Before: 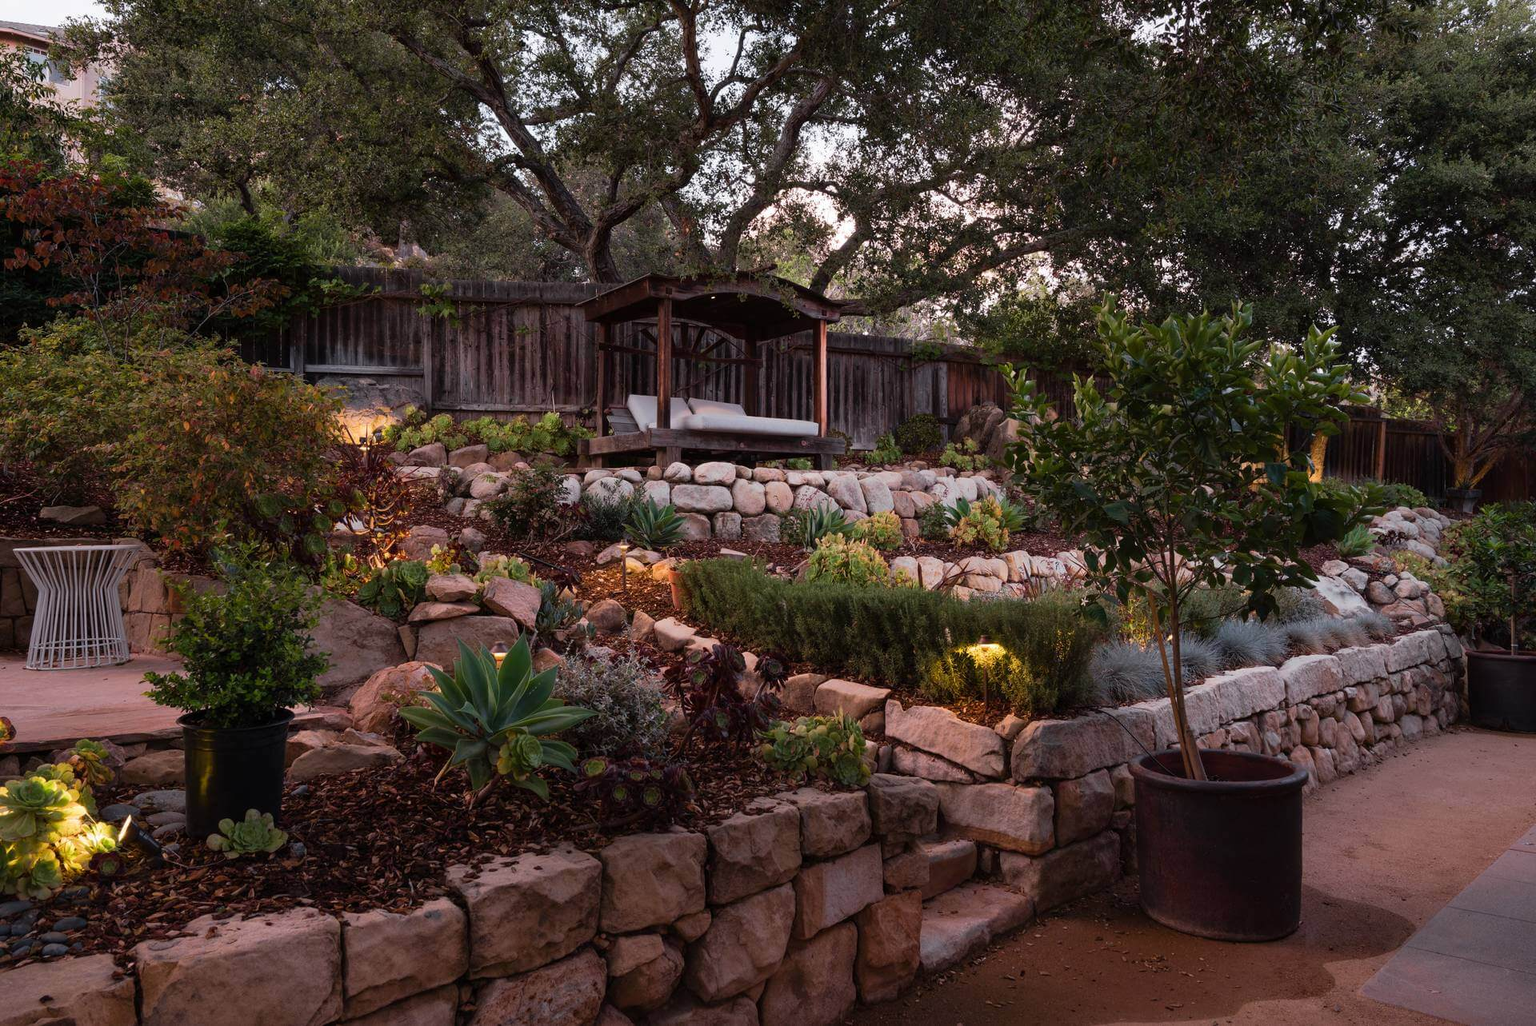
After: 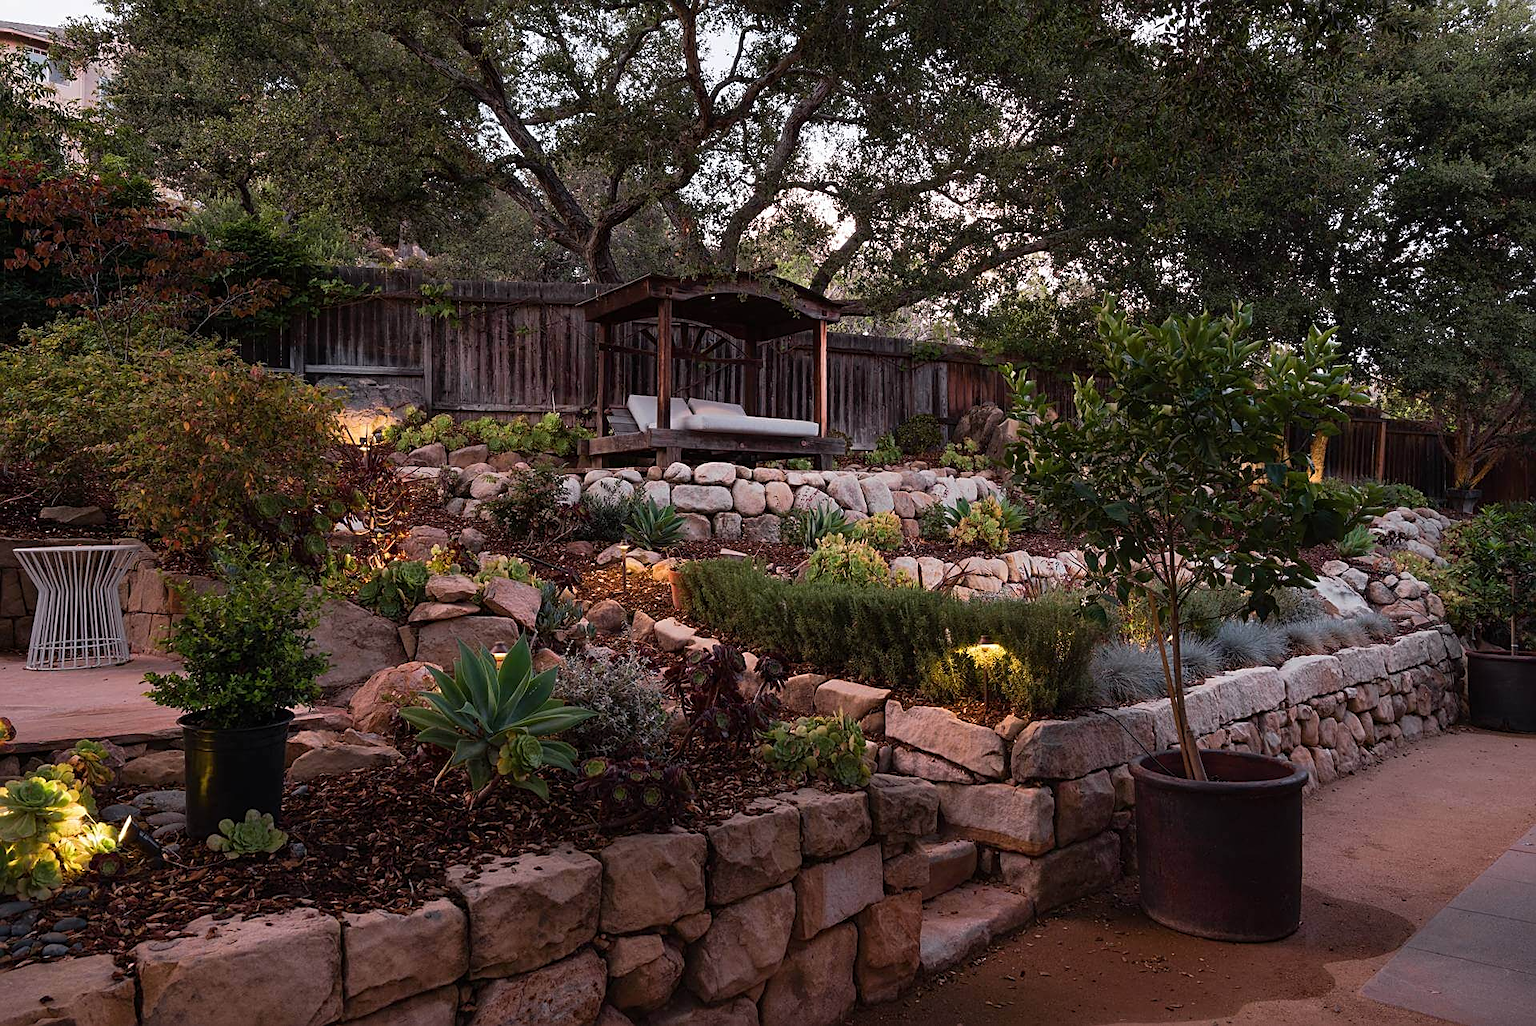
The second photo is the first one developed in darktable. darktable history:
sharpen: amount 0.601
